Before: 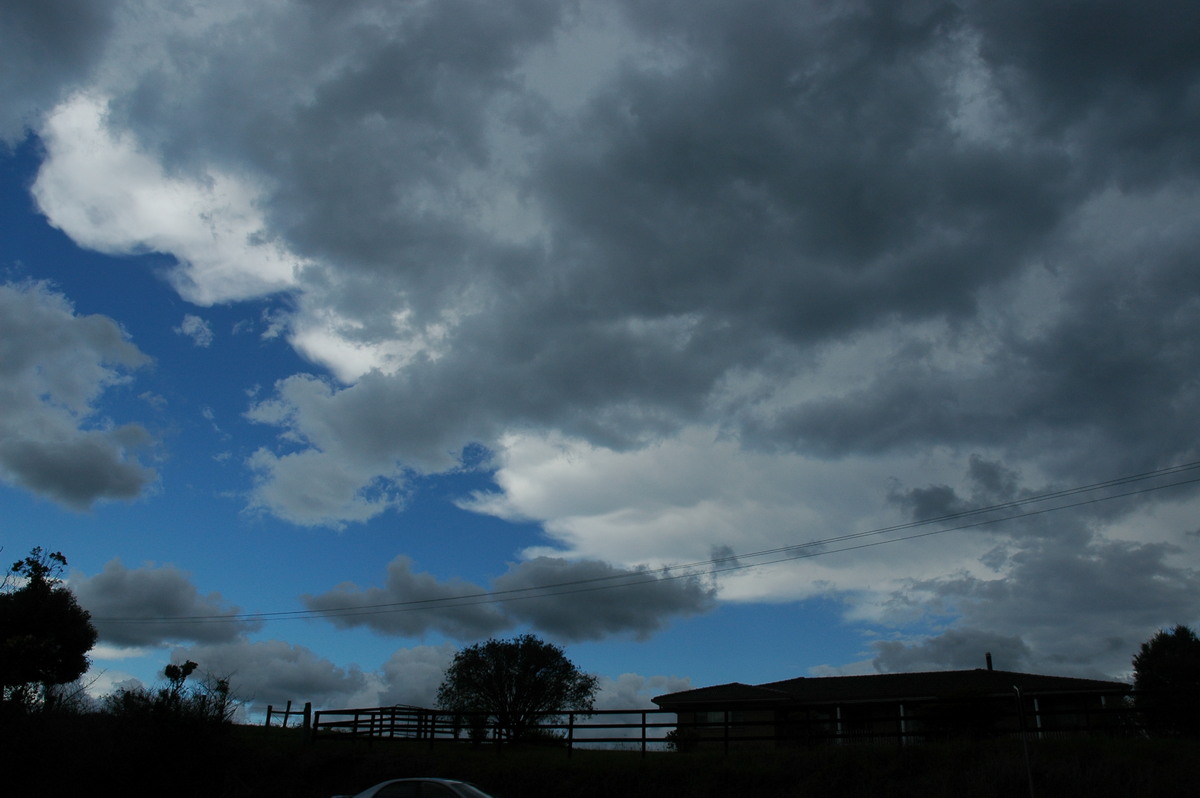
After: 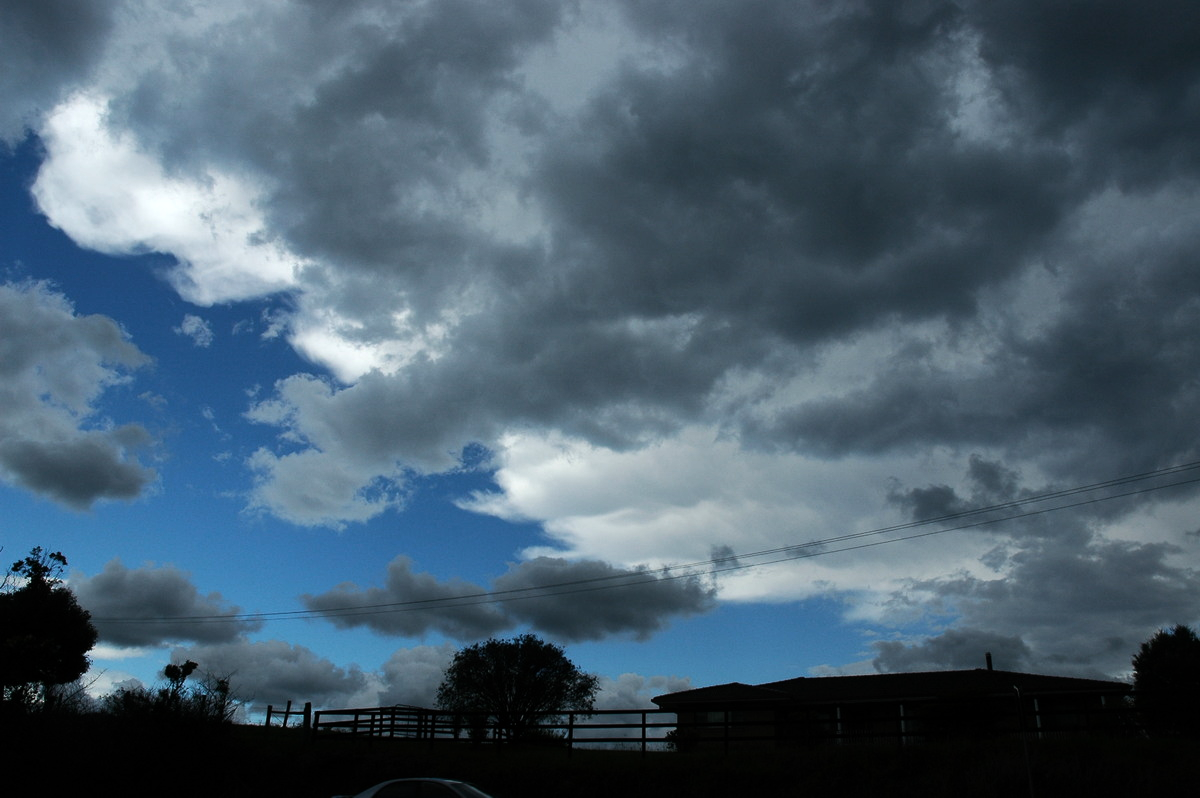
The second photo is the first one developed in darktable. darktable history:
tone equalizer: -8 EV -0.733 EV, -7 EV -0.699 EV, -6 EV -0.582 EV, -5 EV -0.419 EV, -3 EV 0.386 EV, -2 EV 0.6 EV, -1 EV 0.676 EV, +0 EV 0.738 EV, edges refinement/feathering 500, mask exposure compensation -1.57 EV, preserve details no
